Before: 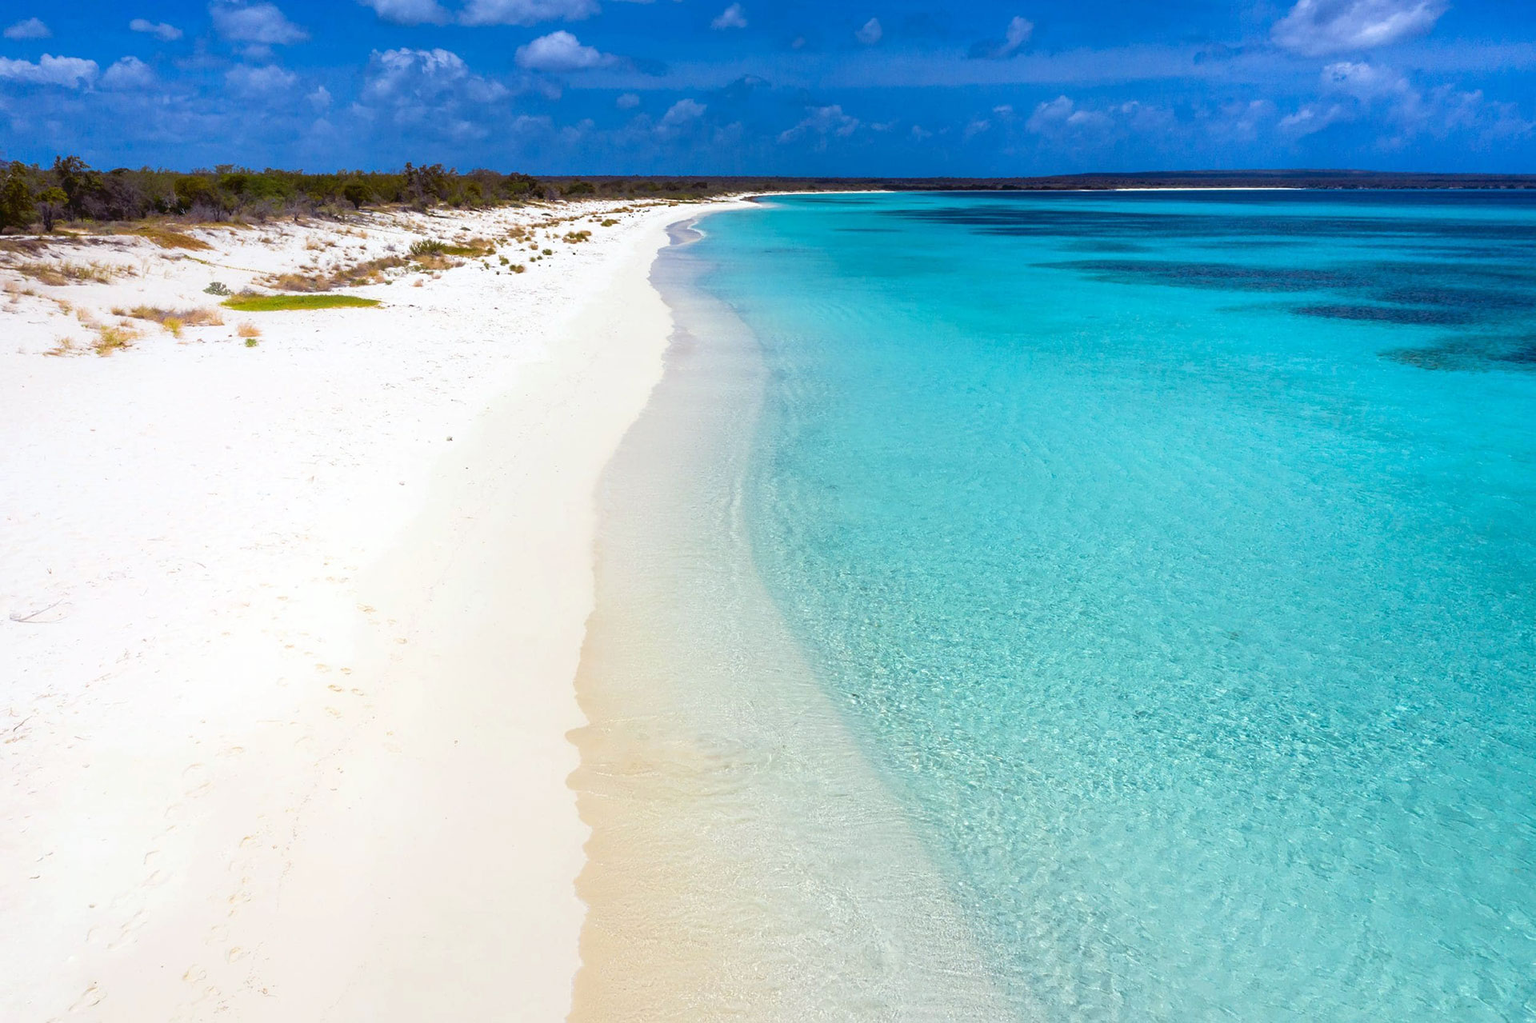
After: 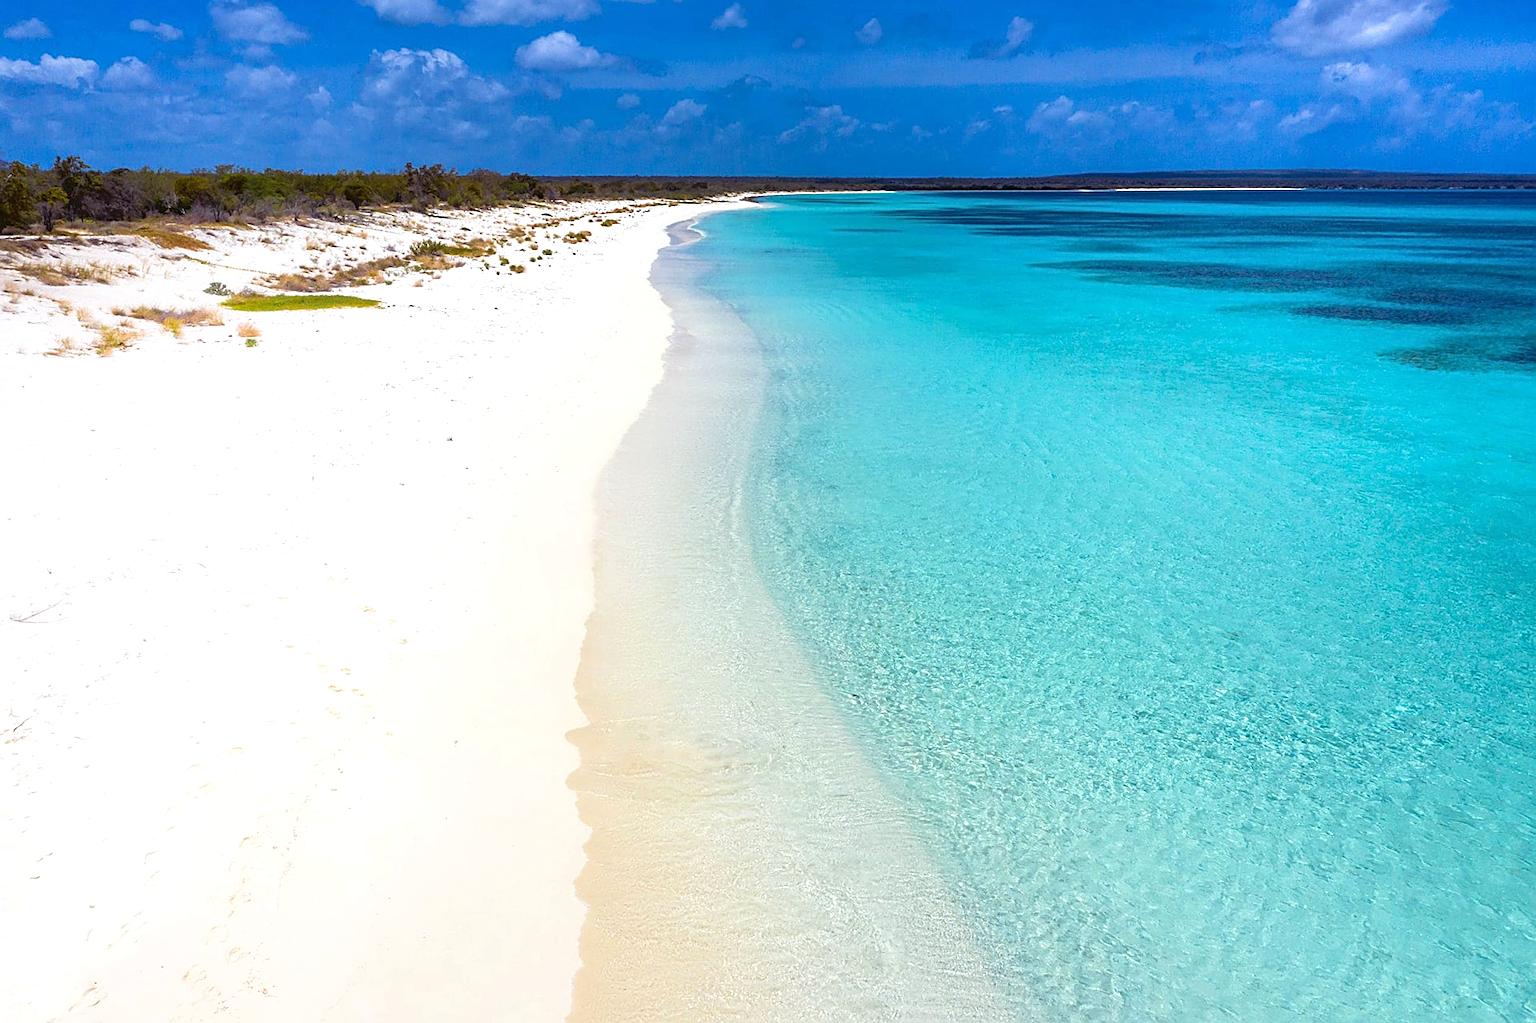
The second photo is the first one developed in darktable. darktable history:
exposure: exposure 0.202 EV, compensate highlight preservation false
sharpen: on, module defaults
